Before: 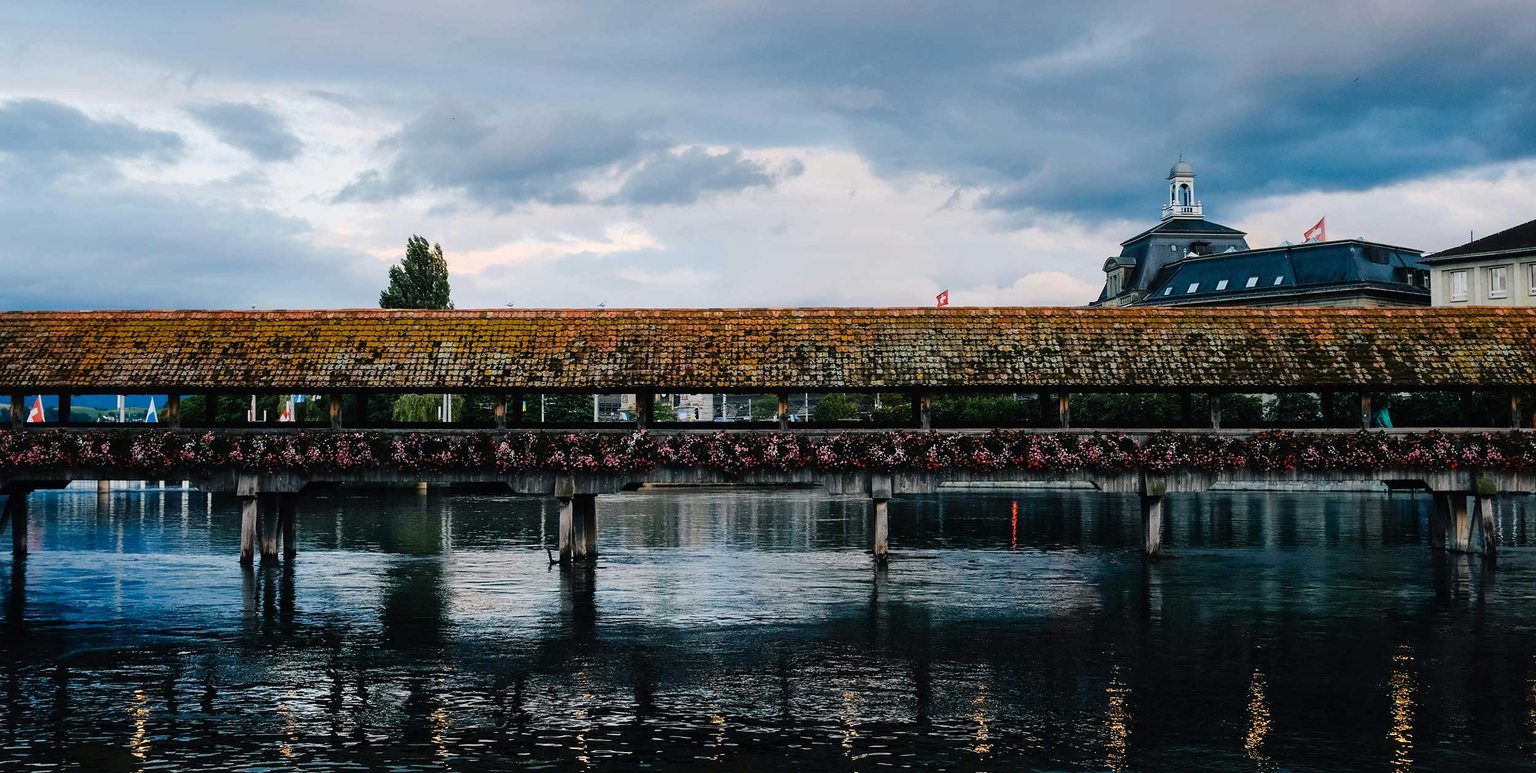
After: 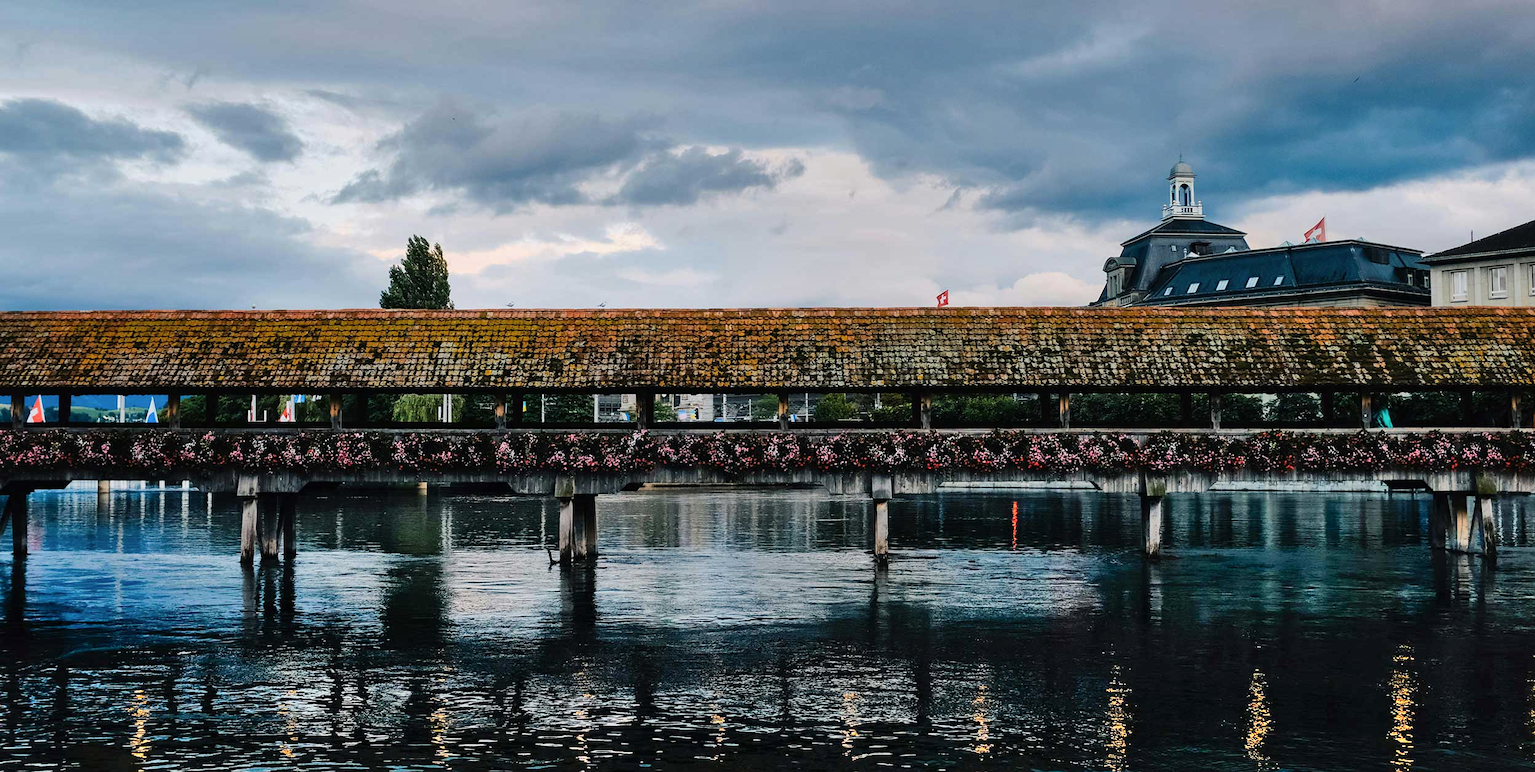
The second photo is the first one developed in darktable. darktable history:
levels: mode automatic, gray 50.8%
shadows and highlights: soften with gaussian
